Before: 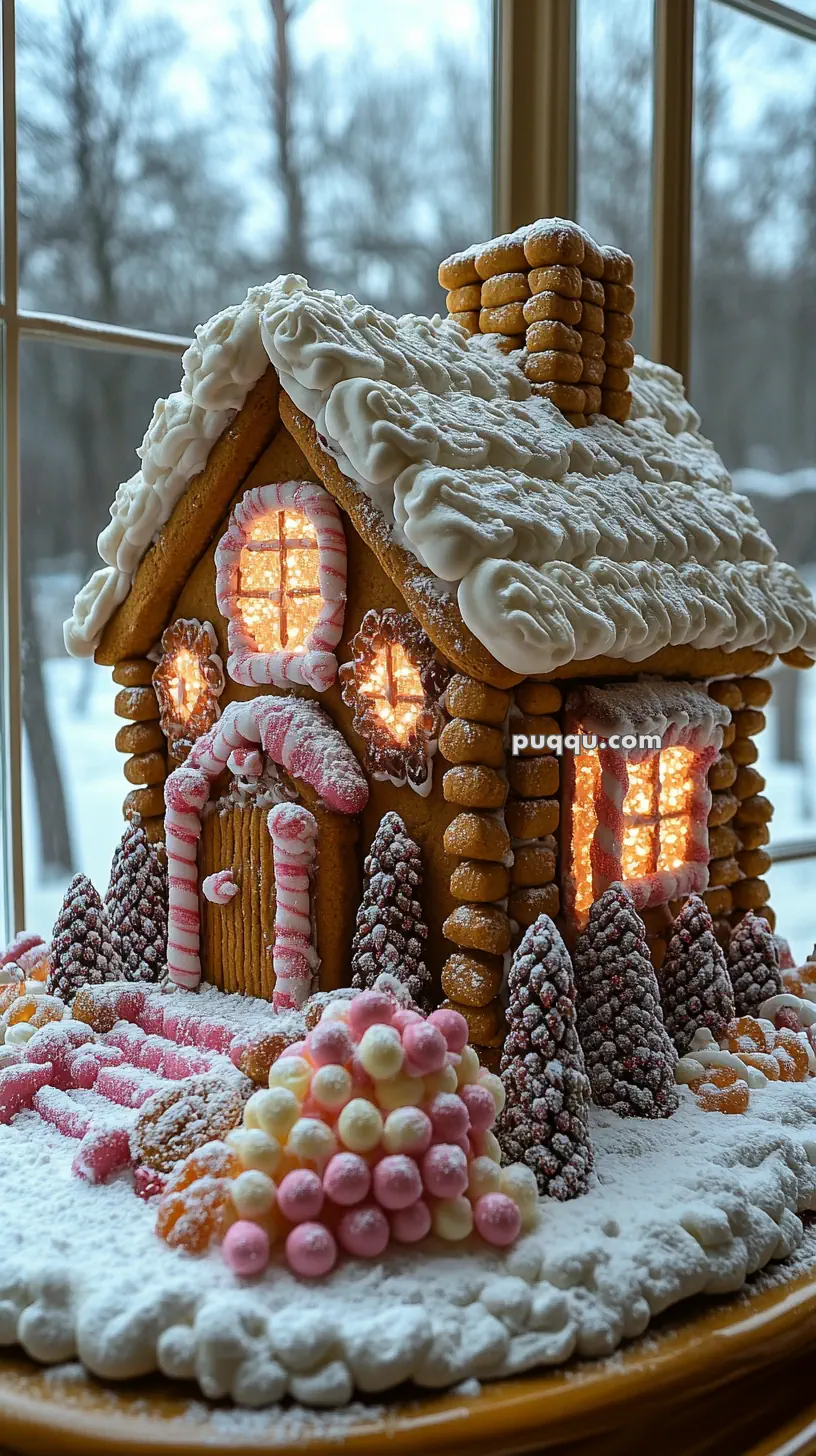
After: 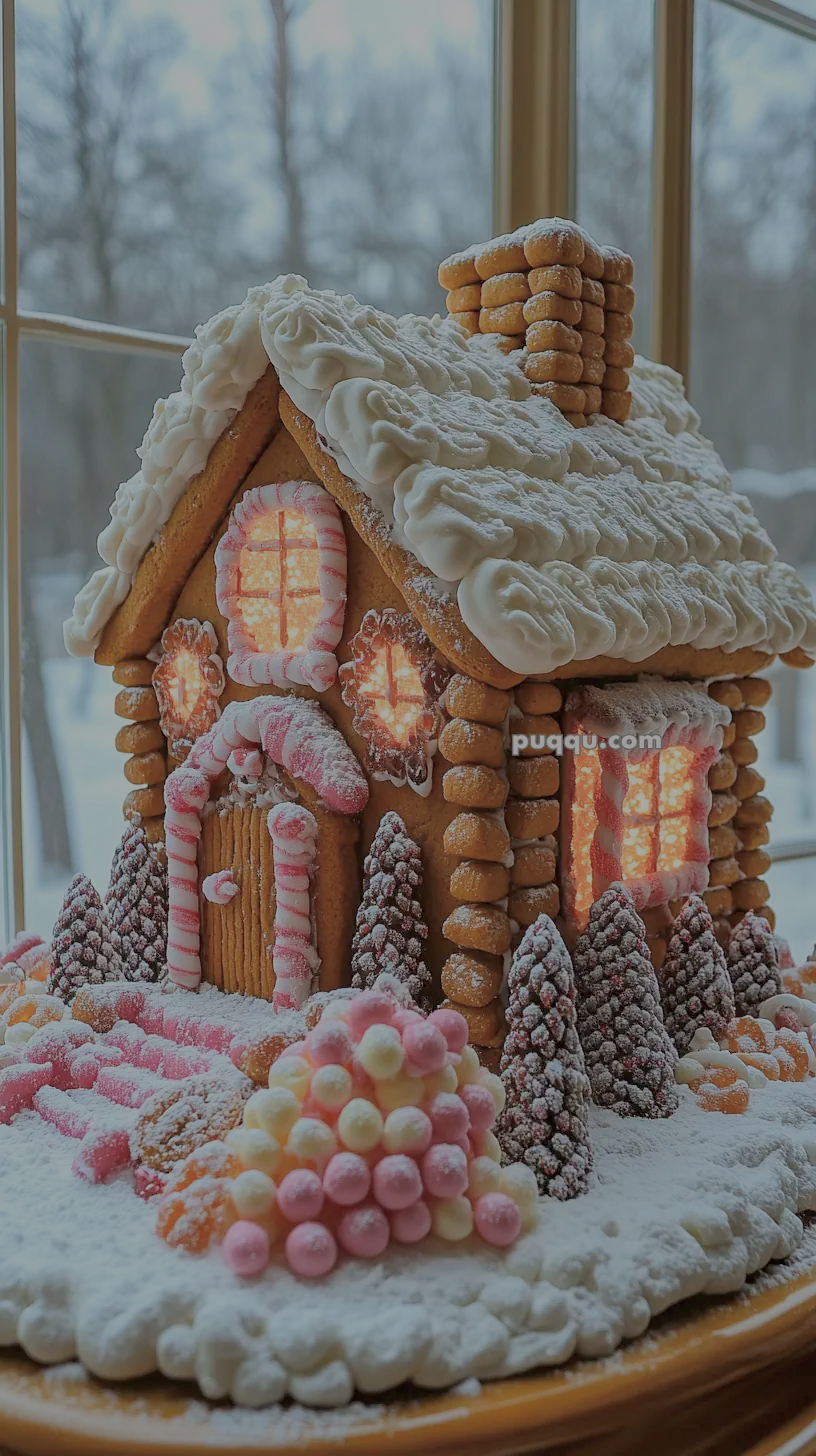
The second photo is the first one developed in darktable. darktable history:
filmic rgb: black relative exposure -13.87 EV, white relative exposure 7.97 EV, hardness 3.75, latitude 49.67%, contrast 0.516
color calibration: illuminant same as pipeline (D50), adaptation XYZ, x 0.345, y 0.357, temperature 5019.97 K
